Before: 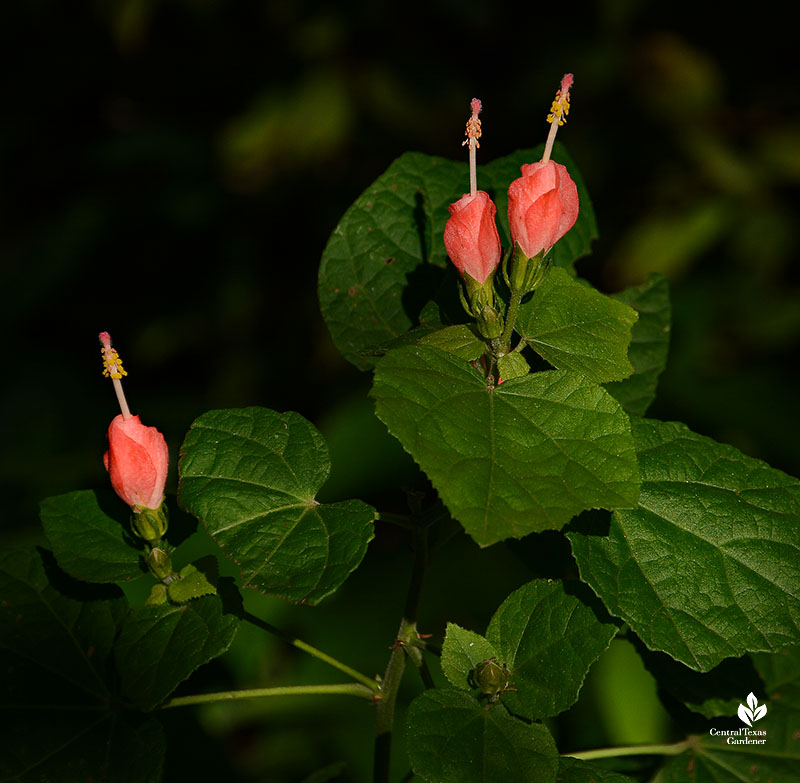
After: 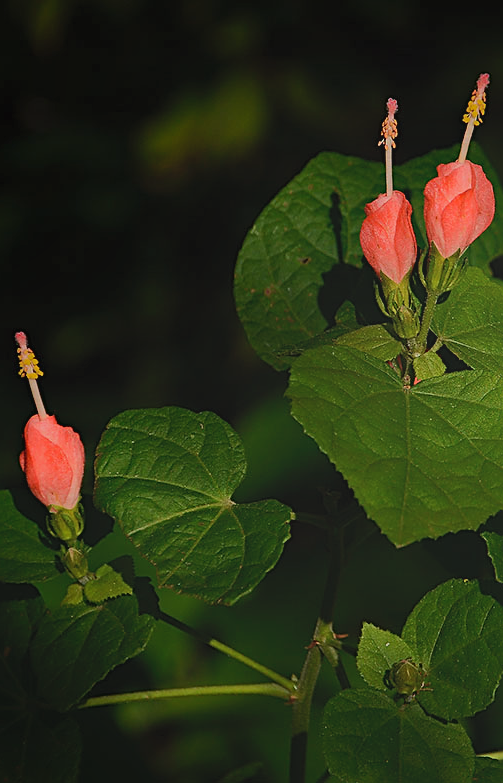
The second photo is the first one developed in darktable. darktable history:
crop: left 10.561%, right 26.465%
local contrast: detail 69%
contrast brightness saturation: contrast 0.142, brightness 0.222
sharpen: on, module defaults
